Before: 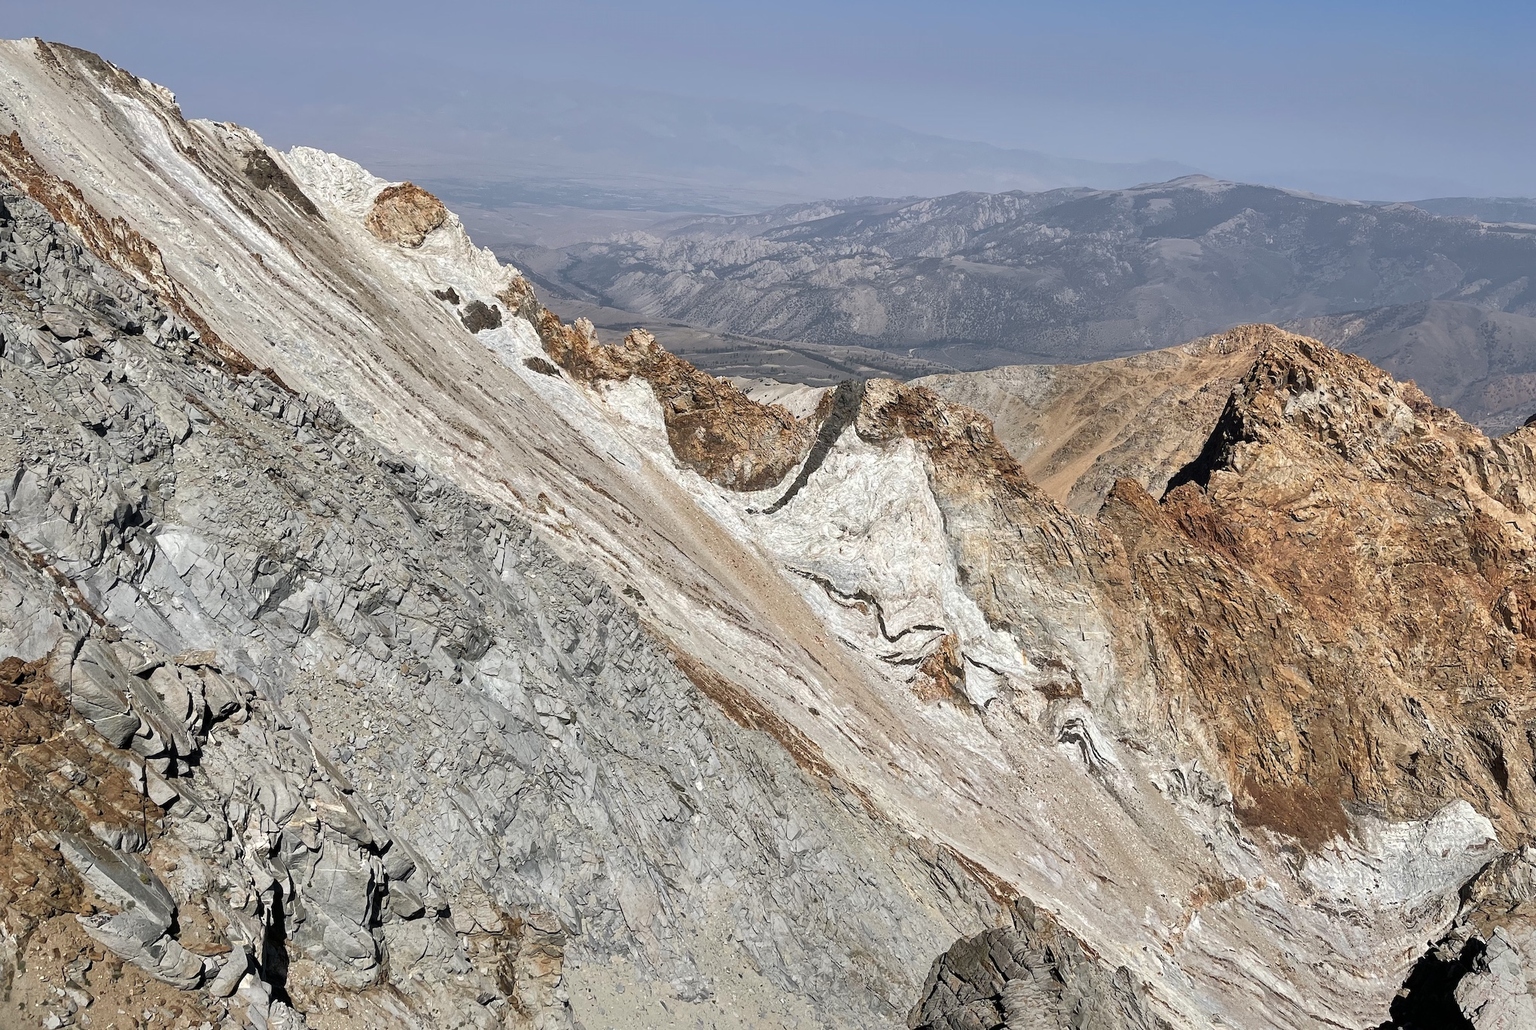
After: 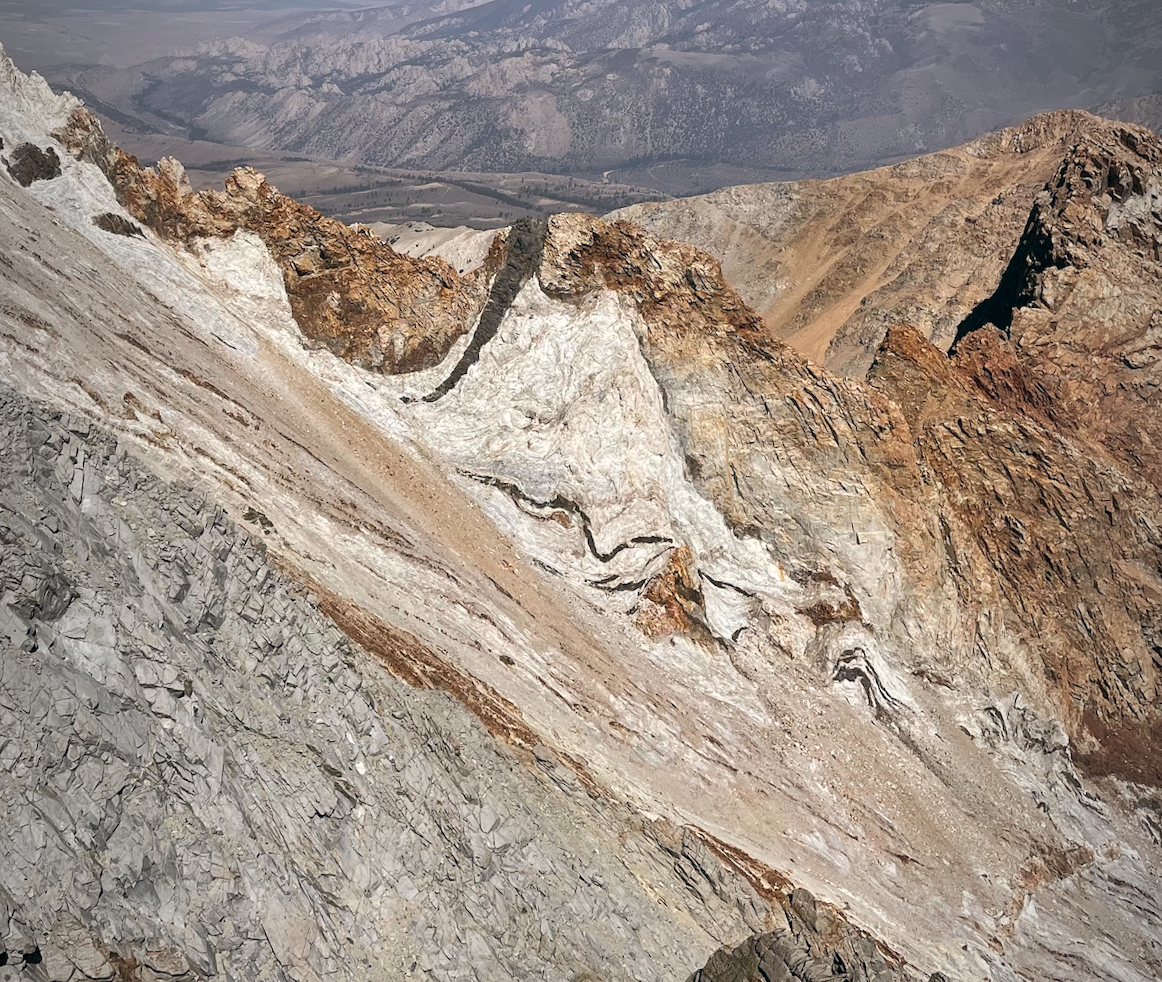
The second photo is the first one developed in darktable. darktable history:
rotate and perspective: rotation -3.52°, crop left 0.036, crop right 0.964, crop top 0.081, crop bottom 0.919
color balance: lift [1, 0.998, 1.001, 1.002], gamma [1, 1.02, 1, 0.98], gain [1, 1.02, 1.003, 0.98]
vignetting: fall-off start 97%, fall-off radius 100%, width/height ratio 0.609, unbound false
crop and rotate: left 28.256%, top 17.734%, right 12.656%, bottom 3.573%
